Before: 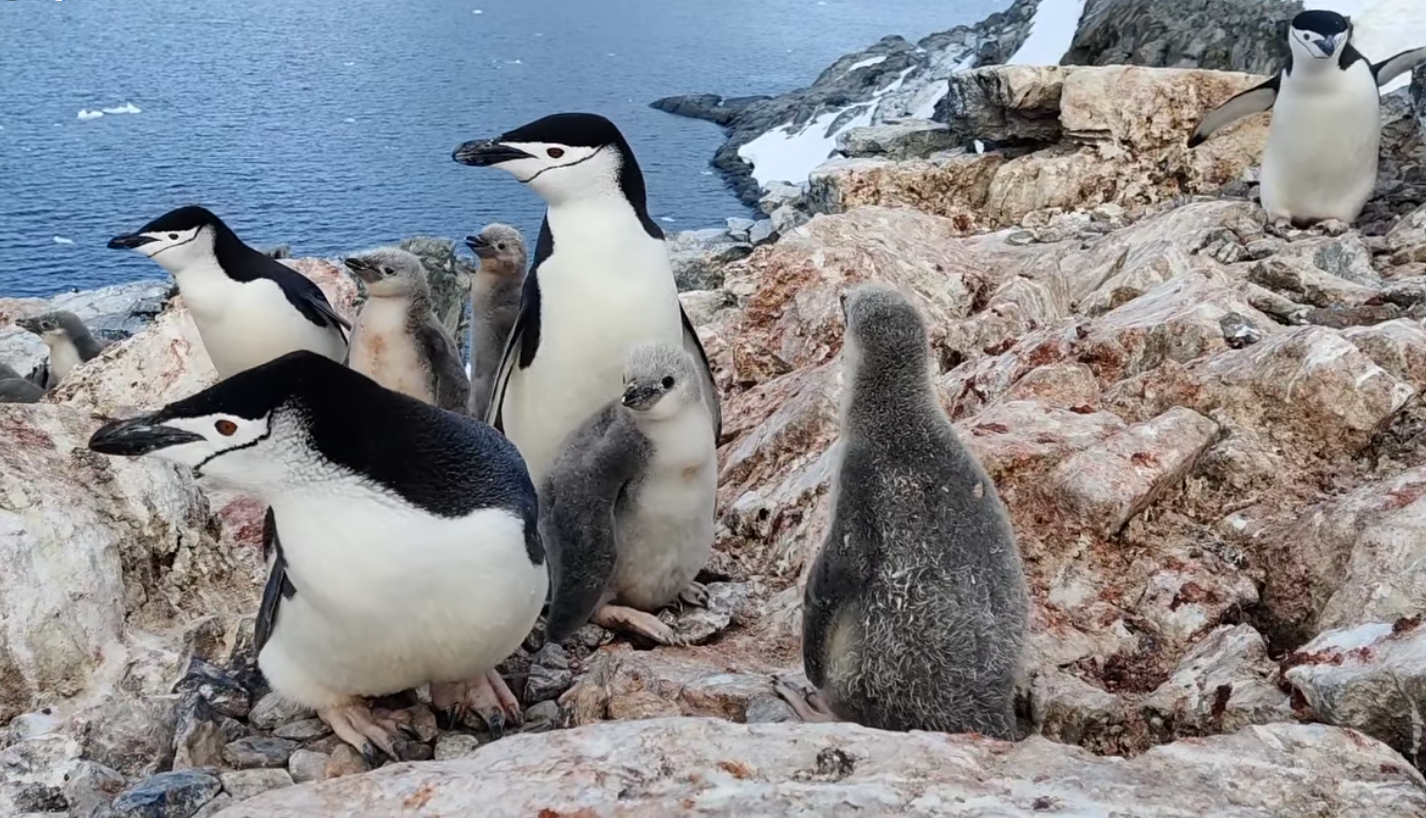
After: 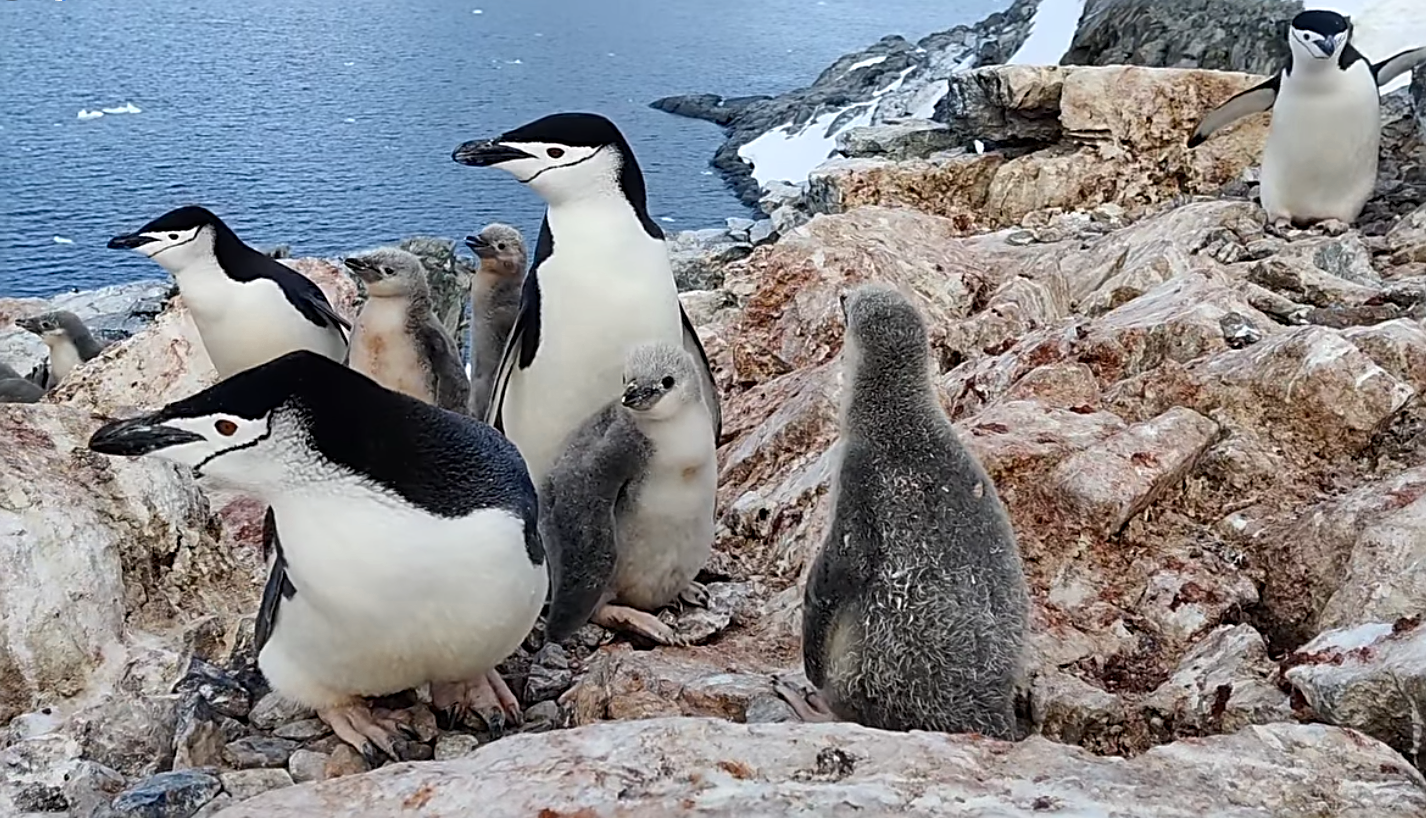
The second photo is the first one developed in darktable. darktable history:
color zones: curves: ch0 [(0.11, 0.396) (0.195, 0.36) (0.25, 0.5) (0.303, 0.412) (0.357, 0.544) (0.75, 0.5) (0.967, 0.328)]; ch1 [(0, 0.468) (0.112, 0.512) (0.202, 0.6) (0.25, 0.5) (0.307, 0.352) (0.357, 0.544) (0.75, 0.5) (0.963, 0.524)]
sharpen: radius 2.531, amount 0.628
